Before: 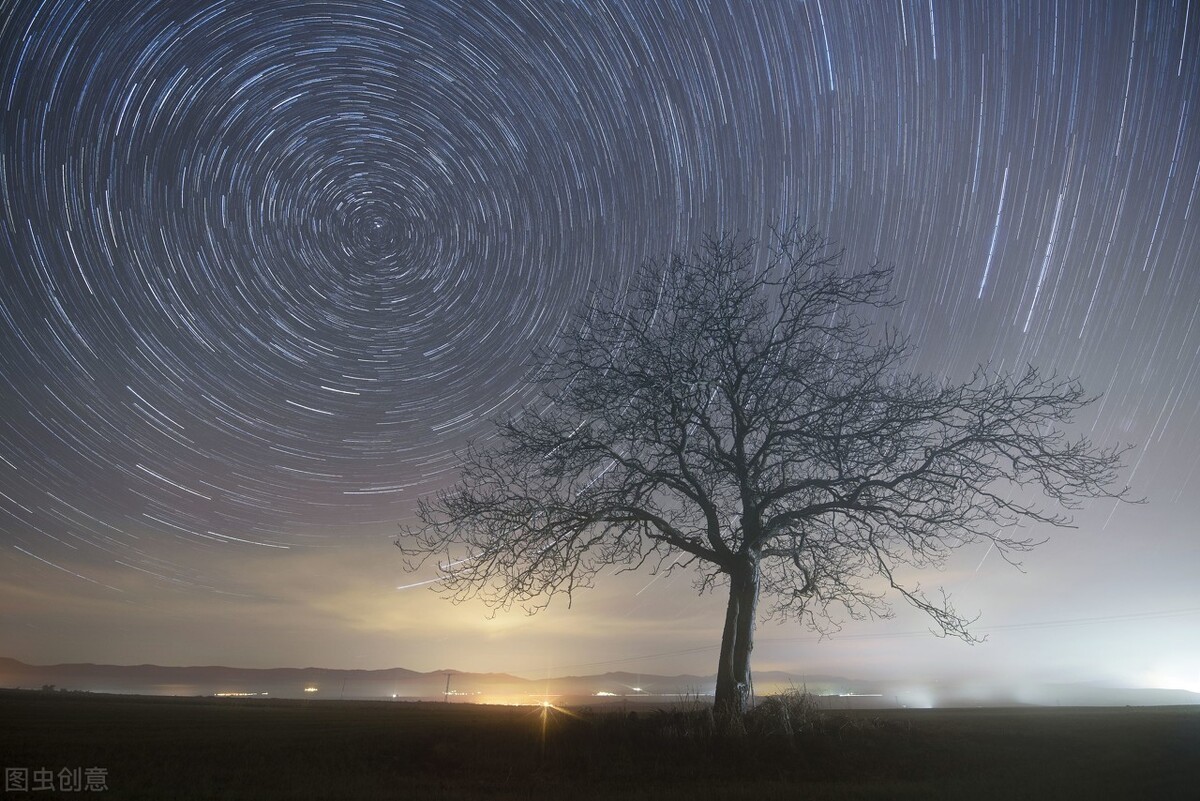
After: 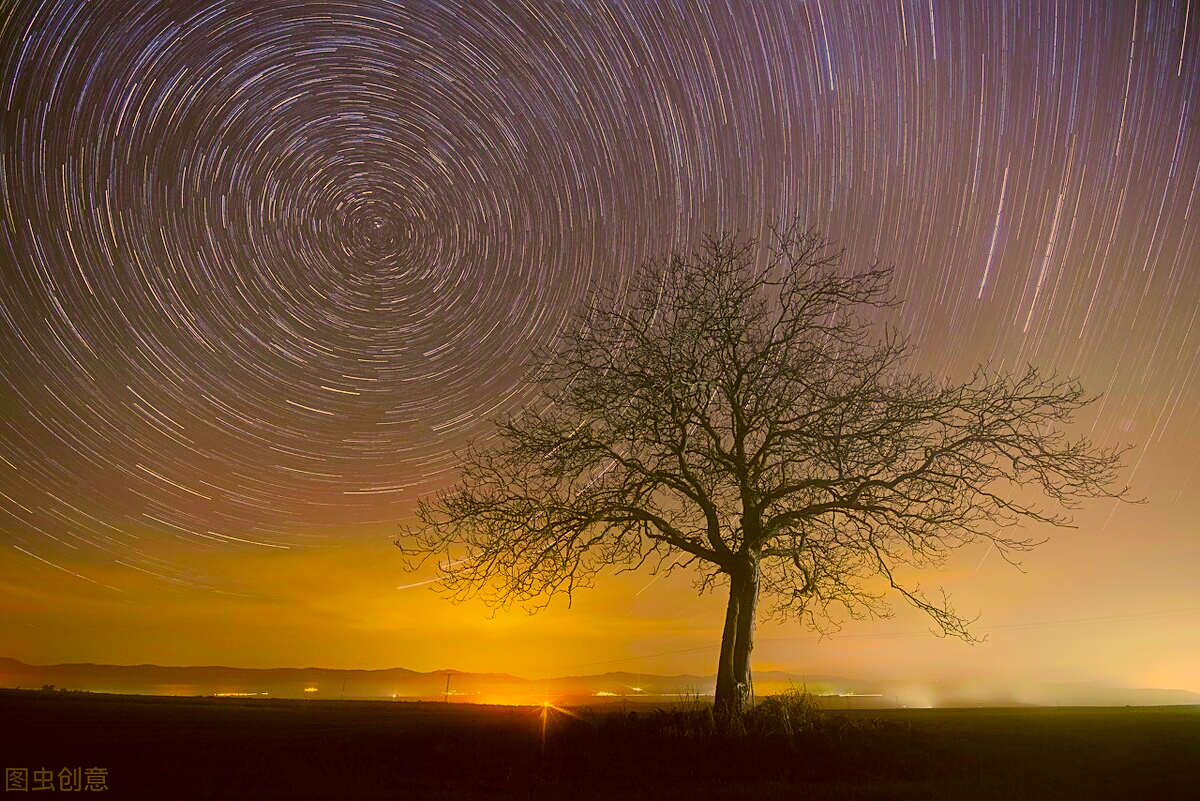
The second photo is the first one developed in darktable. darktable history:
color correction: highlights a* 10.55, highlights b* 30.22, shadows a* 2.59, shadows b* 16.87, saturation 1.73
filmic rgb: black relative exposure -7.65 EV, white relative exposure 4.56 EV, hardness 3.61
sharpen: on, module defaults
color balance rgb: linear chroma grading › global chroma 9.898%, perceptual saturation grading › global saturation 30.739%, global vibrance 20%
